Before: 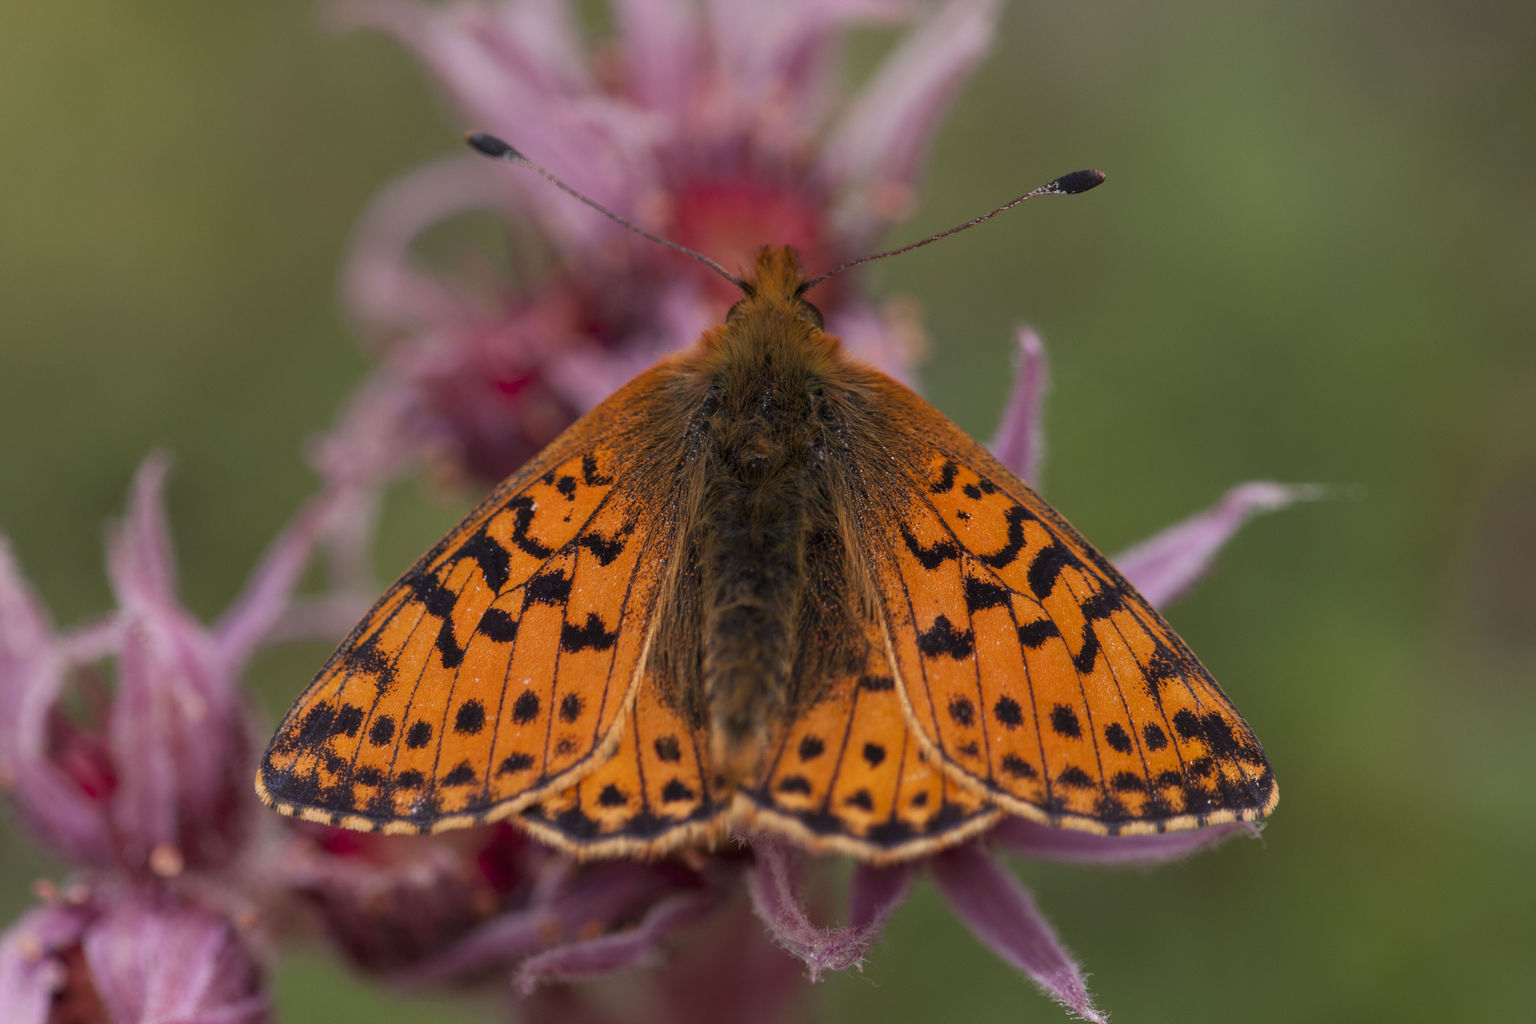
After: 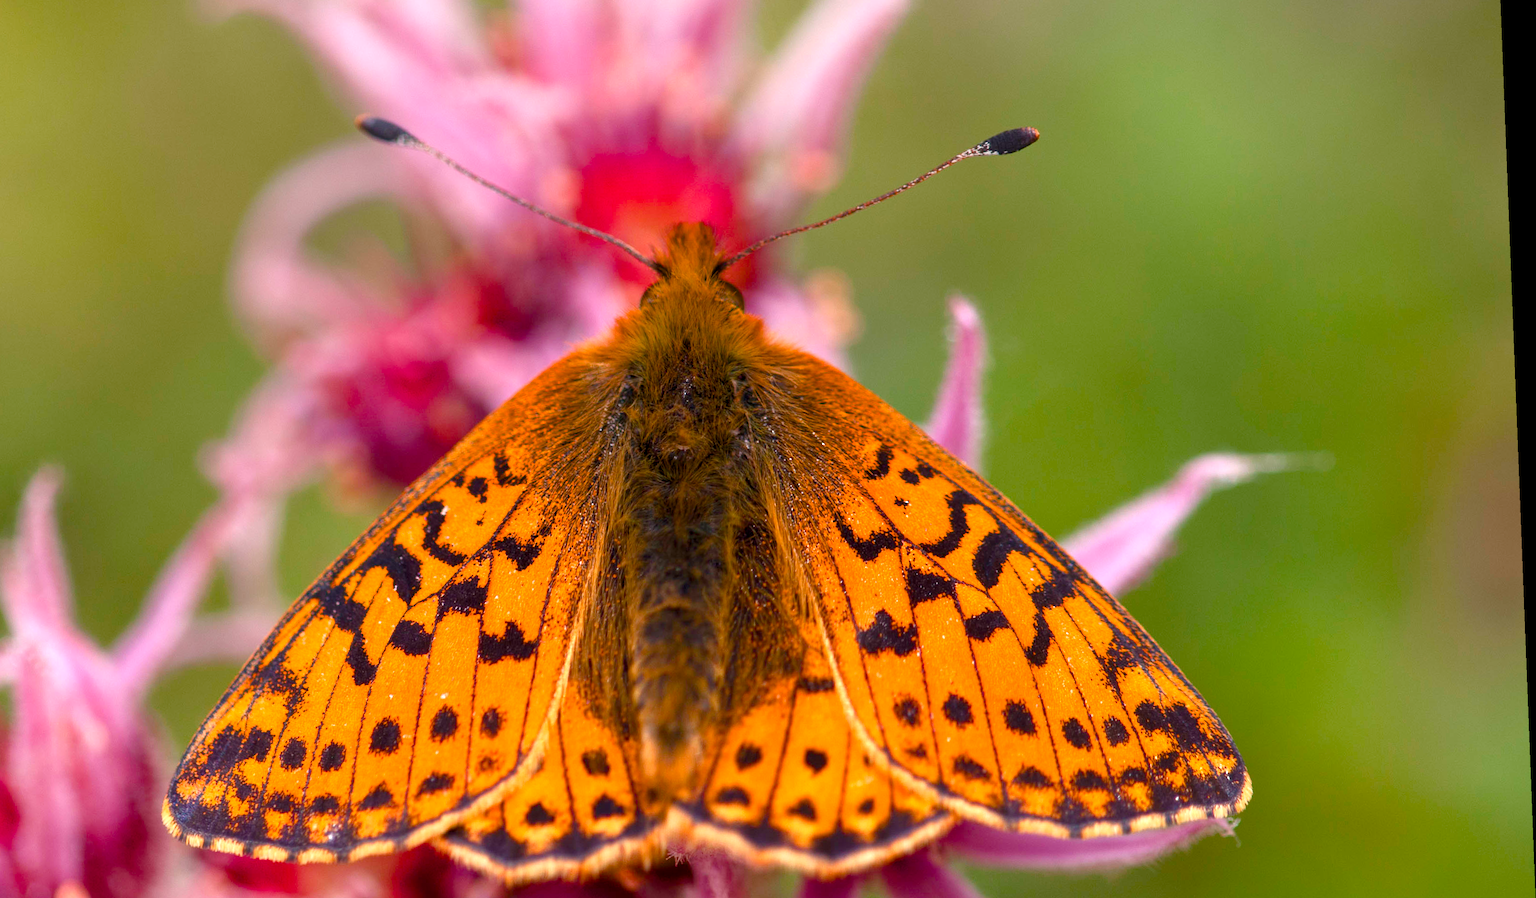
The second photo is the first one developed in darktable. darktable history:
crop: left 8.155%, top 6.611%, bottom 15.385%
exposure: exposure 1.089 EV, compensate highlight preservation false
rotate and perspective: rotation -2.22°, lens shift (horizontal) -0.022, automatic cropping off
color balance rgb: perceptual saturation grading › global saturation 35%, perceptual saturation grading › highlights -25%, perceptual saturation grading › shadows 50%
